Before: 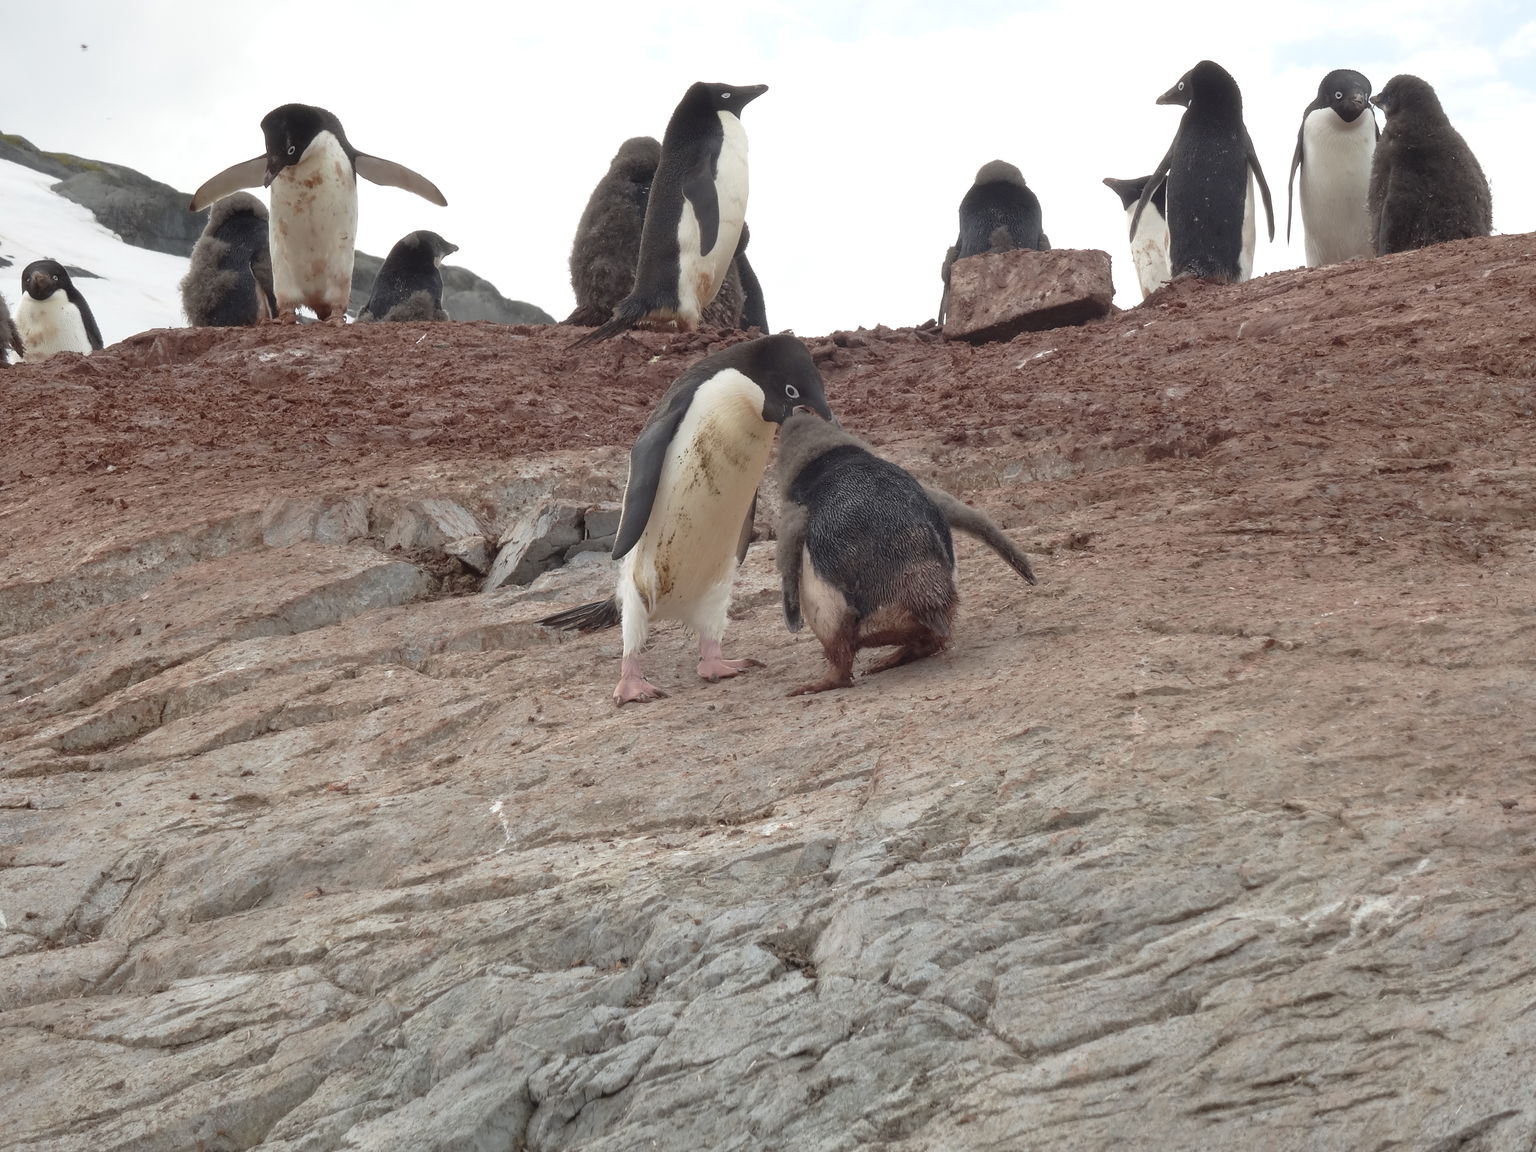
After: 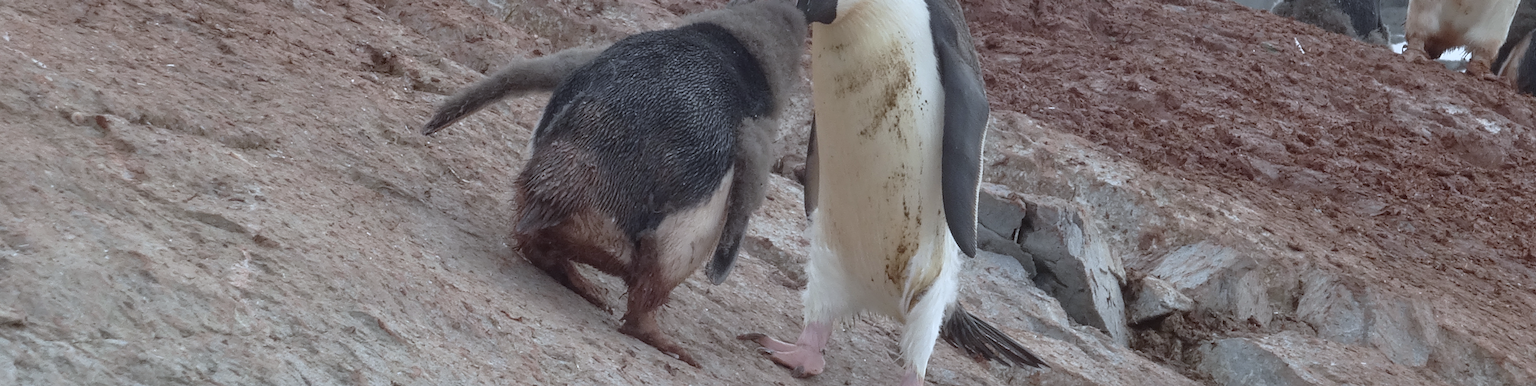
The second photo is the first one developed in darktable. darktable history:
crop and rotate: angle 16.12°, top 30.835%, bottom 35.653%
white balance: red 0.924, blue 1.095
